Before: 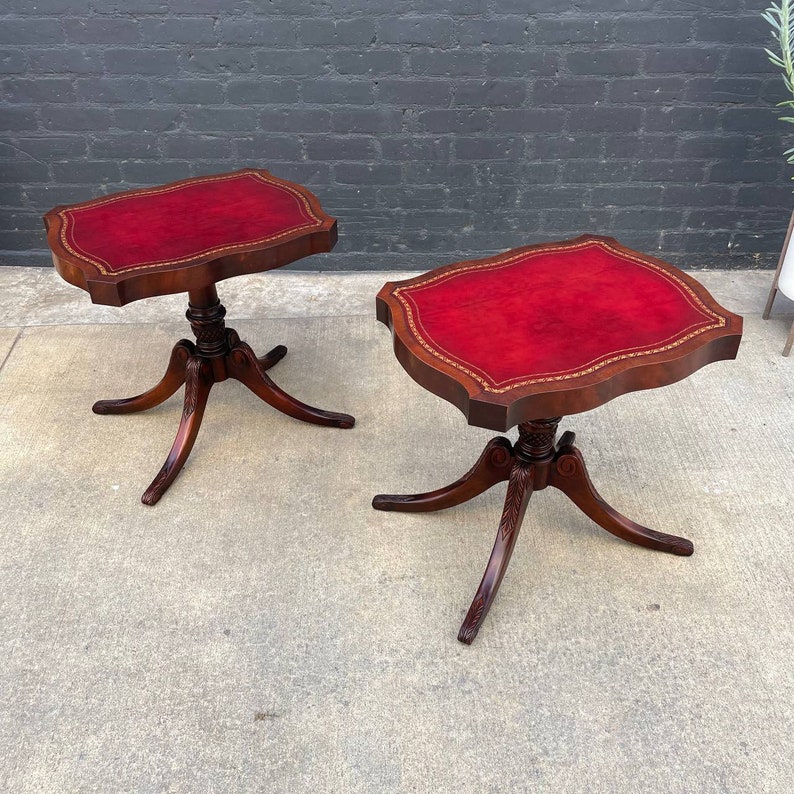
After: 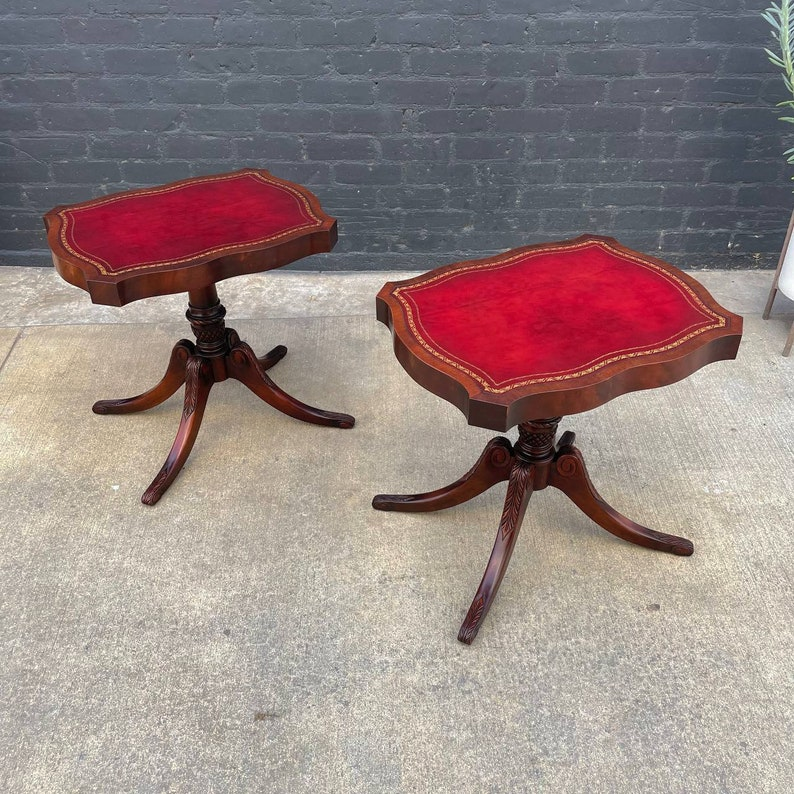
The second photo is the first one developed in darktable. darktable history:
shadows and highlights: shadows 29.86
